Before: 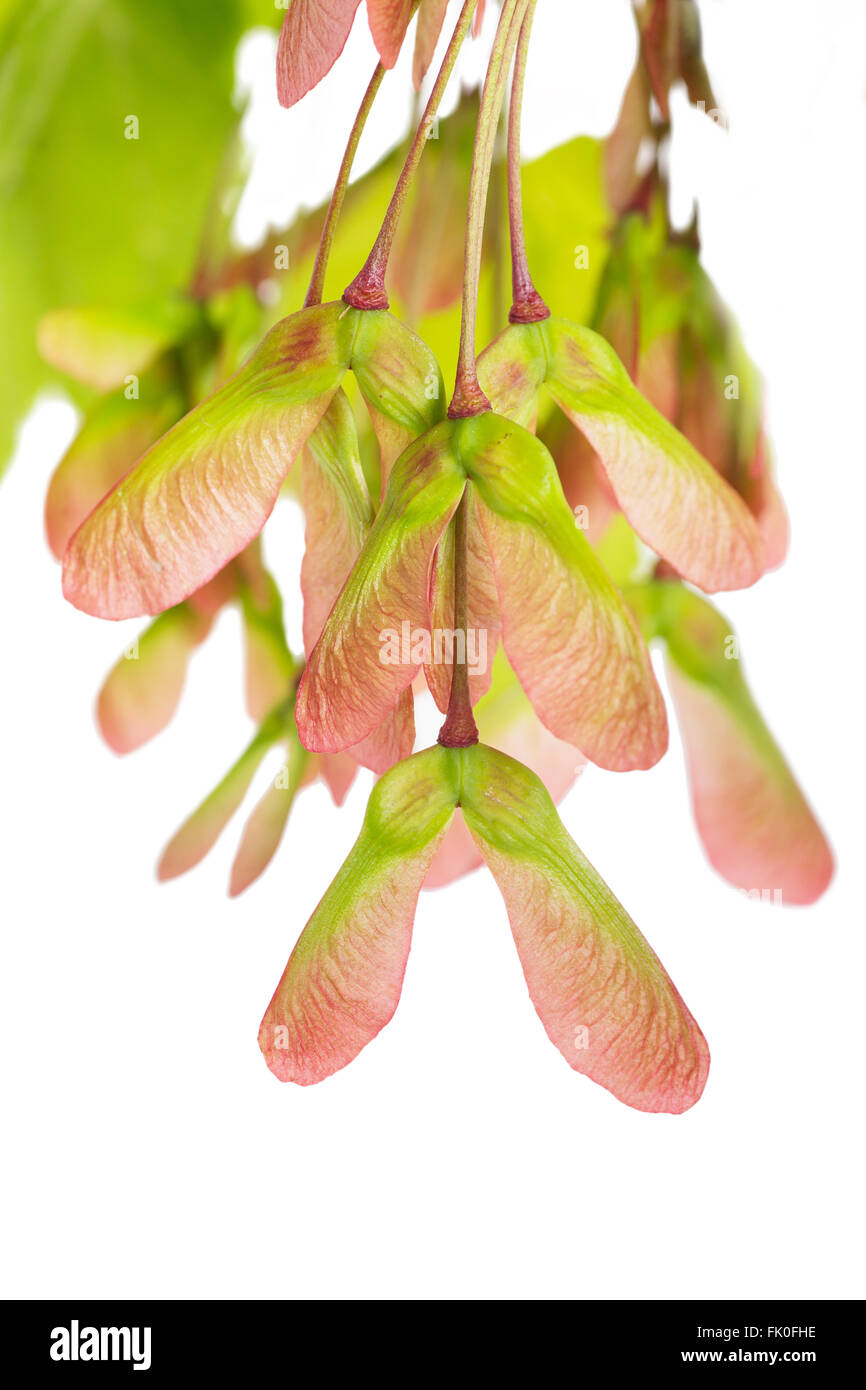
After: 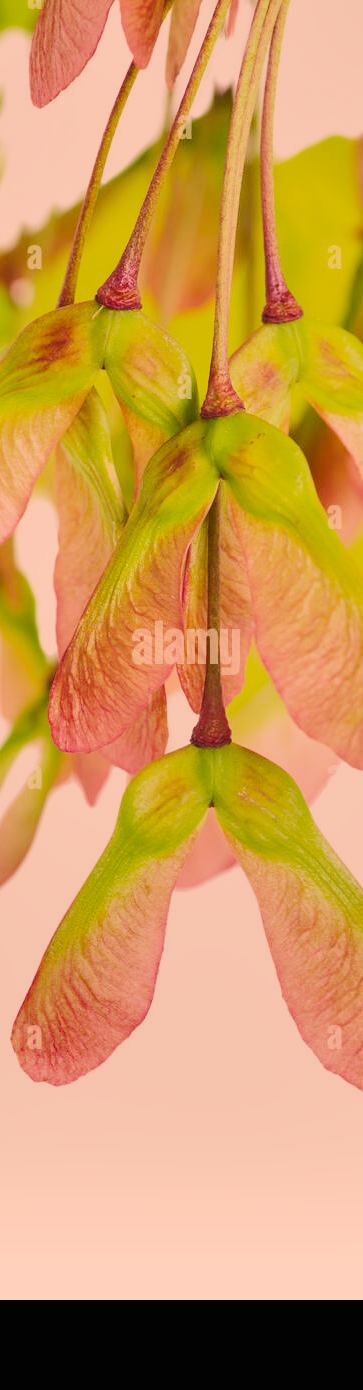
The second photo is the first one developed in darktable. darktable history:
color correction: highlights a* 17.46, highlights b* 18.79
haze removal: compatibility mode true, adaptive false
filmic rgb: black relative exposure -4.2 EV, white relative exposure 5.13 EV, hardness 2.08, contrast 1.175
velvia: on, module defaults
crop: left 28.565%, right 29.498%
exposure: compensate highlight preservation false
contrast brightness saturation: brightness 0.115
shadows and highlights: soften with gaussian
